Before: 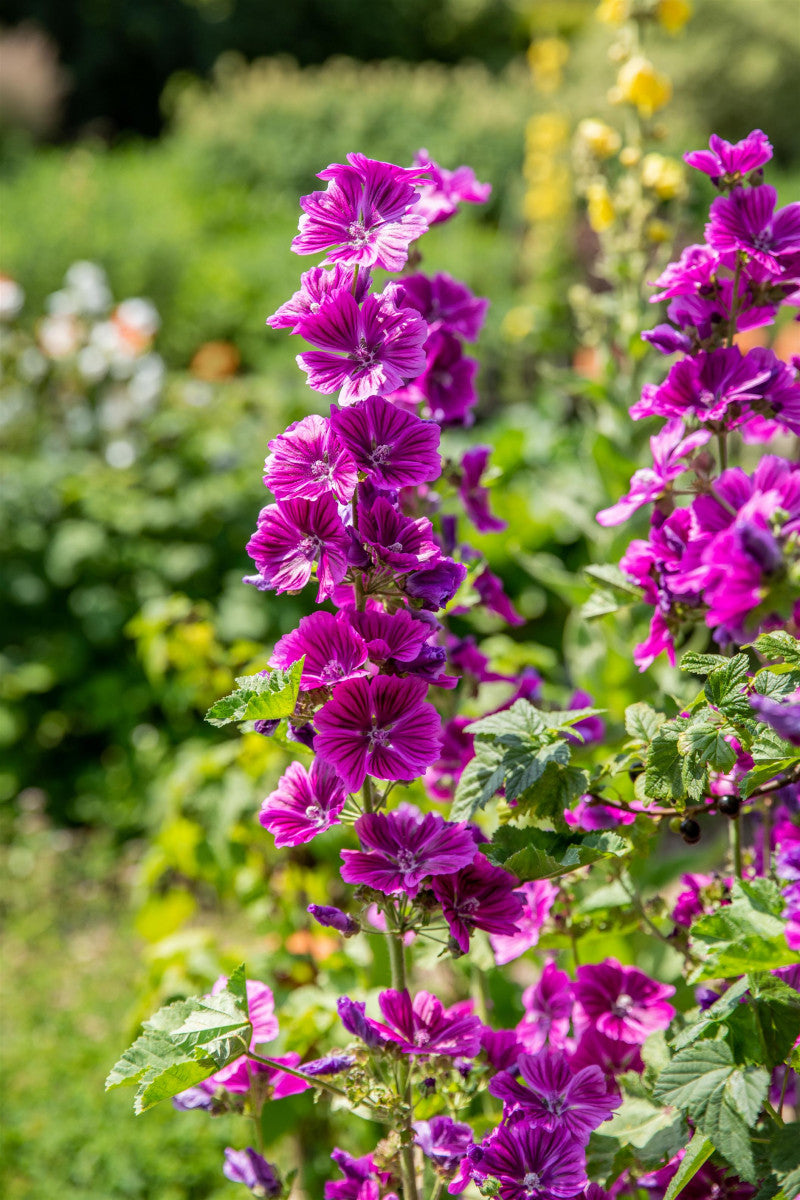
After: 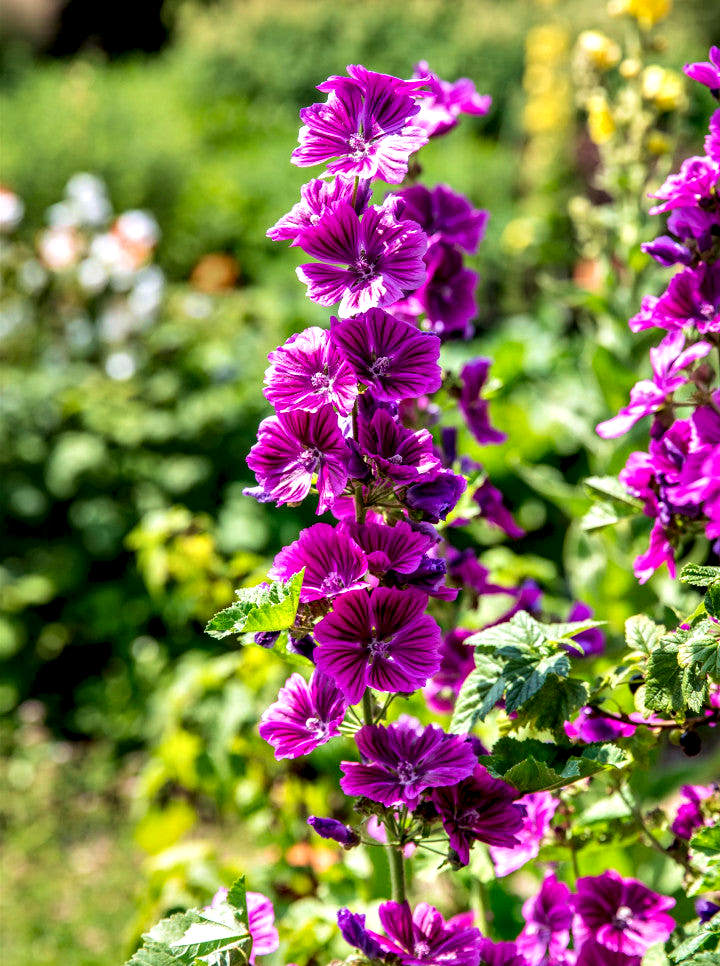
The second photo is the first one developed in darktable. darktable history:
velvia: on, module defaults
crop: top 7.401%, right 9.886%, bottom 12.061%
contrast equalizer: octaves 7, y [[0.6 ×6], [0.55 ×6], [0 ×6], [0 ×6], [0 ×6]]
